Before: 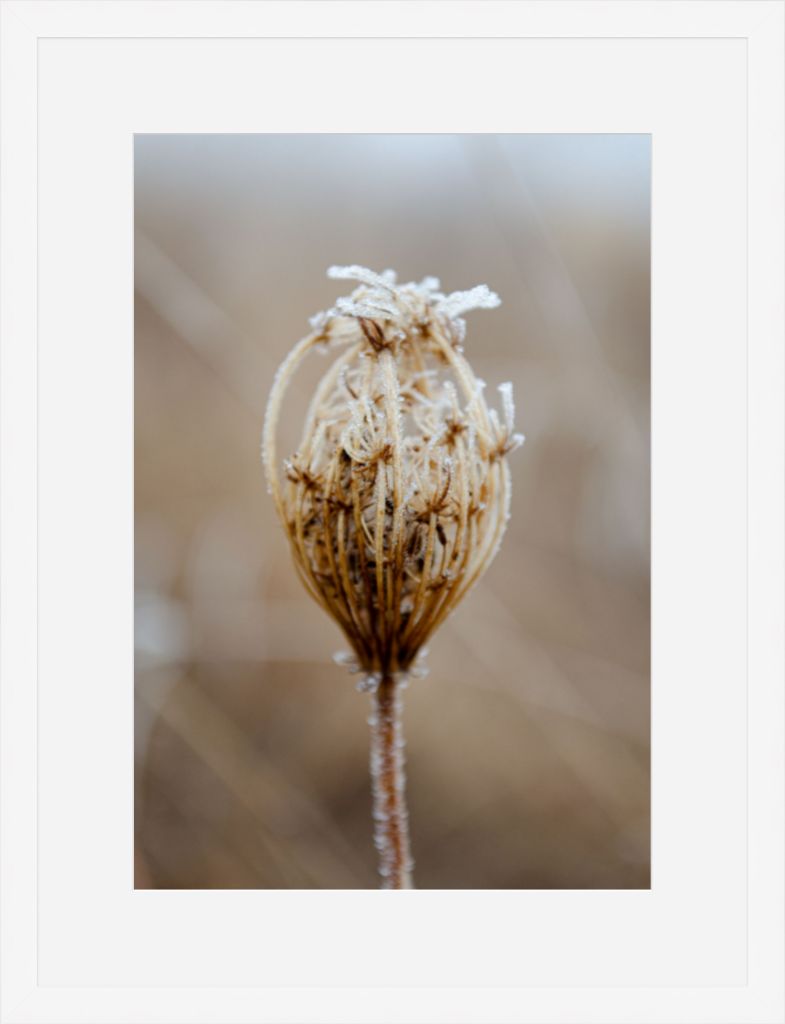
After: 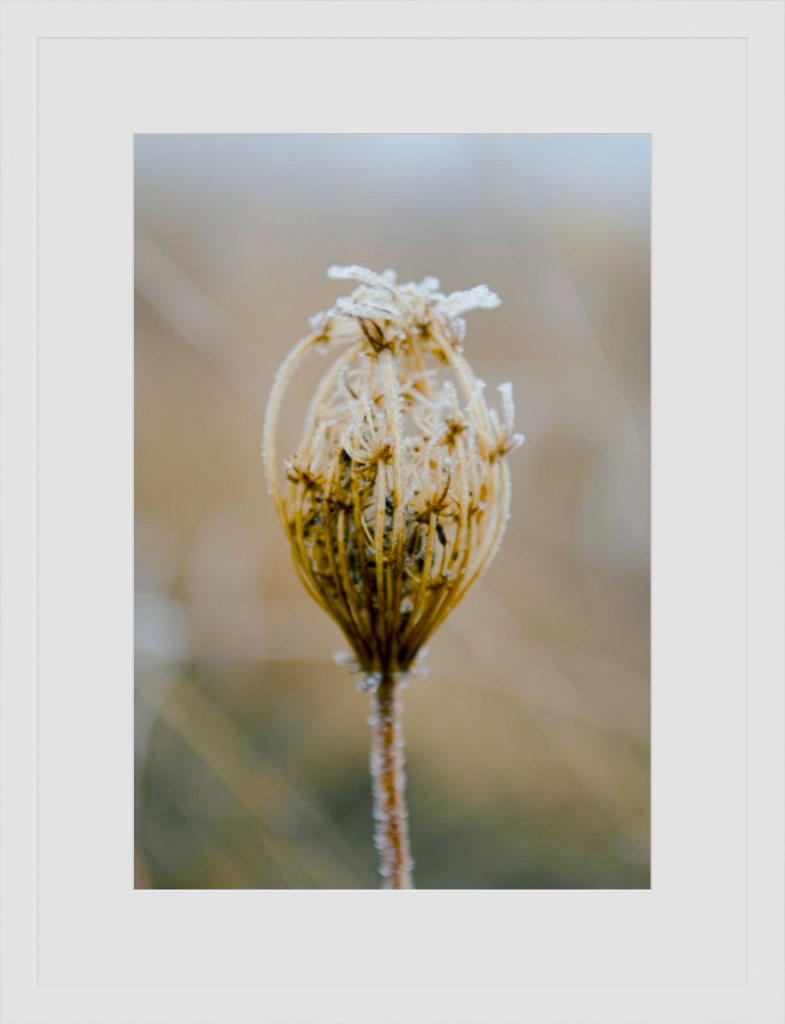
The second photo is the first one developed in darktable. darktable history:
color balance rgb: shadows lift › luminance -29.133%, shadows lift › chroma 10.339%, shadows lift › hue 231.25°, linear chroma grading › global chroma 9.749%, perceptual saturation grading › global saturation 23.753%, perceptual saturation grading › highlights -23.803%, perceptual saturation grading › mid-tones 24.321%, perceptual saturation grading › shadows 39.175%, perceptual brilliance grading › mid-tones 9.239%, perceptual brilliance grading › shadows 15.073%, contrast -10.268%
